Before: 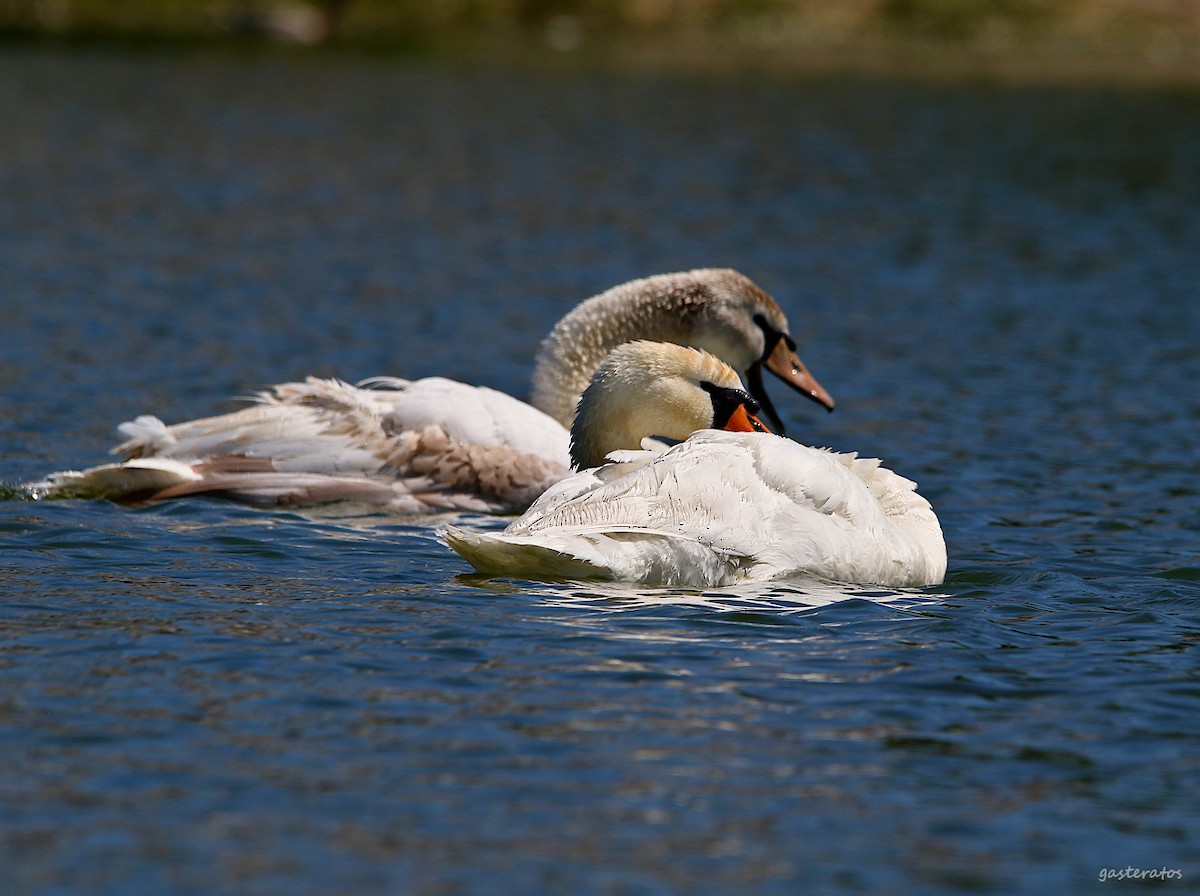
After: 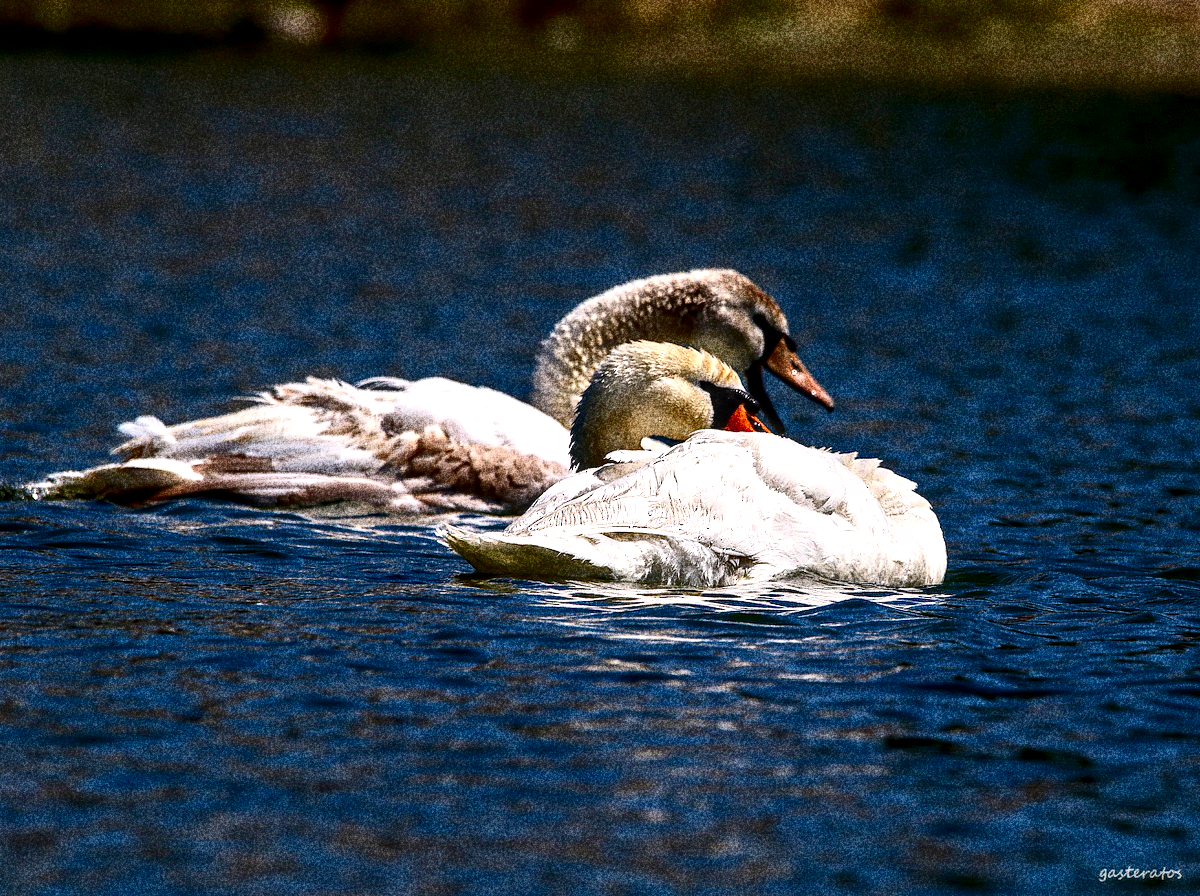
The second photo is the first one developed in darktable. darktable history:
white balance: red 1.009, blue 1.027
local contrast: highlights 60%, shadows 60%, detail 160%
grain: coarseness 30.02 ISO, strength 100%
exposure: black level correction 0, exposure 0.4 EV, compensate exposure bias true, compensate highlight preservation false
contrast brightness saturation: contrast 0.22, brightness -0.19, saturation 0.24
